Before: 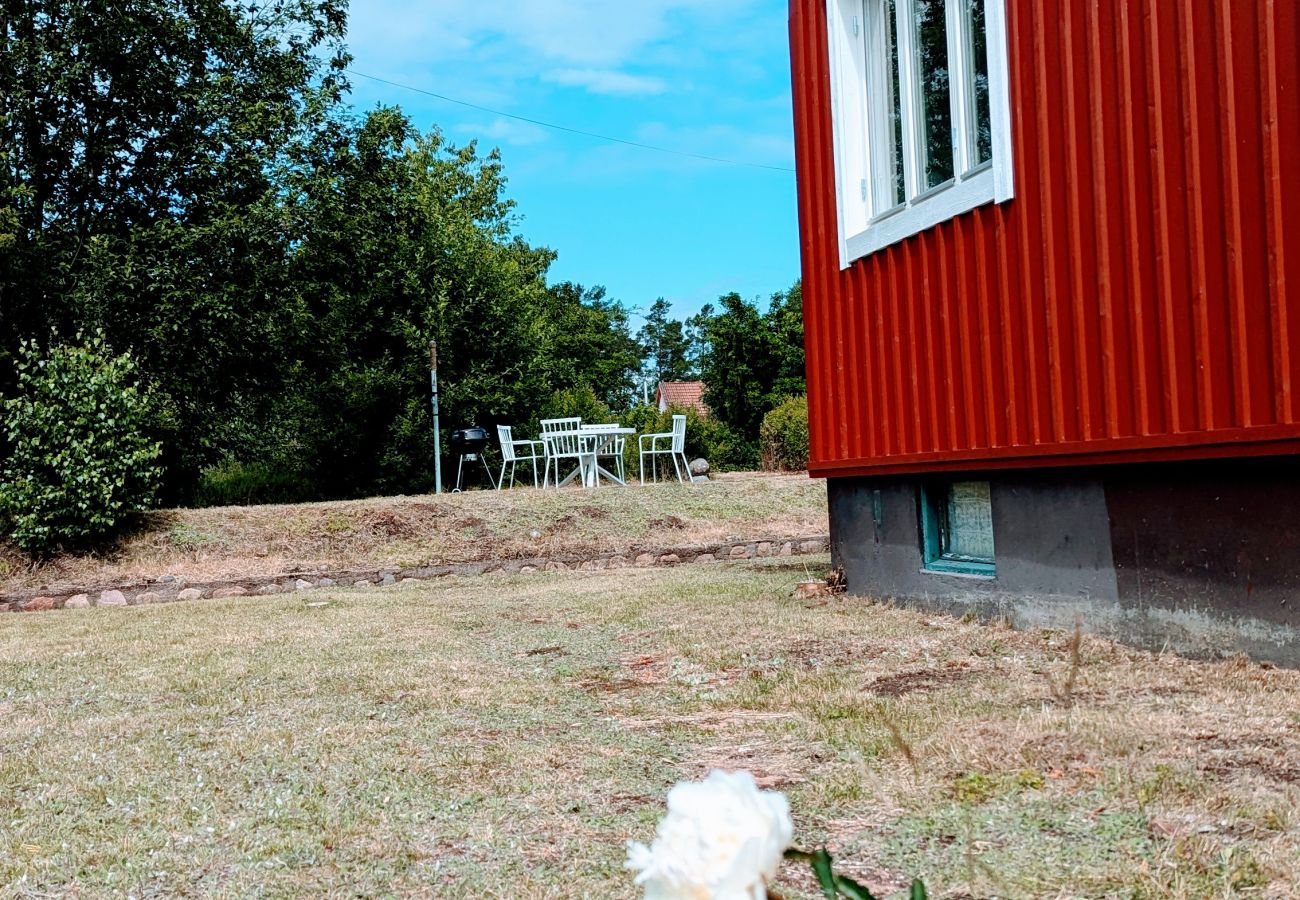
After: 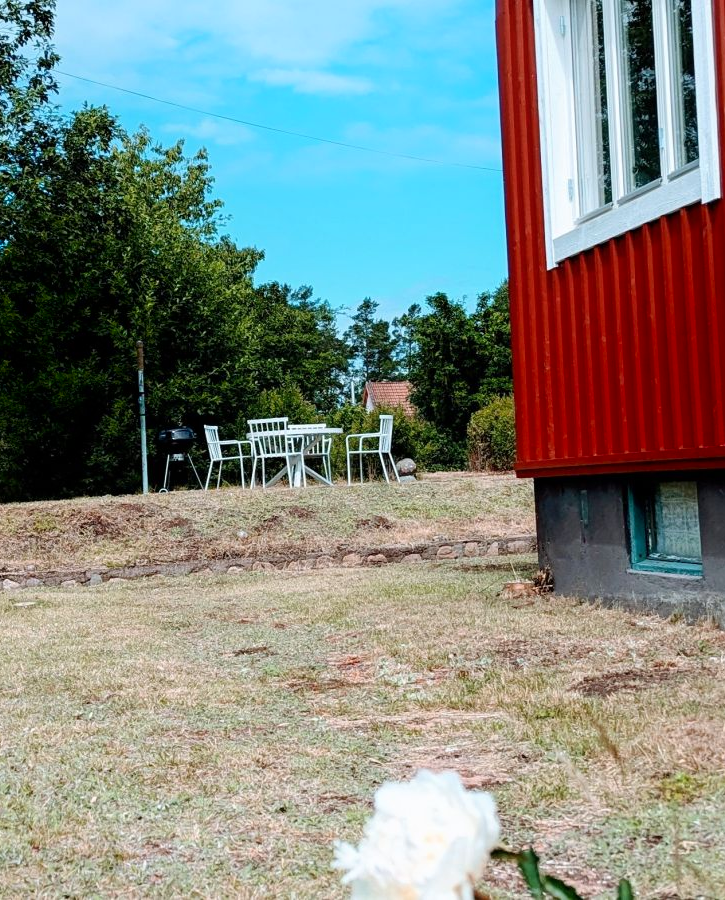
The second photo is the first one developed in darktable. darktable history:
crop and rotate: left 22.589%, right 21.566%
base curve: preserve colors none
shadows and highlights: shadows -69.18, highlights 33.84, soften with gaussian
